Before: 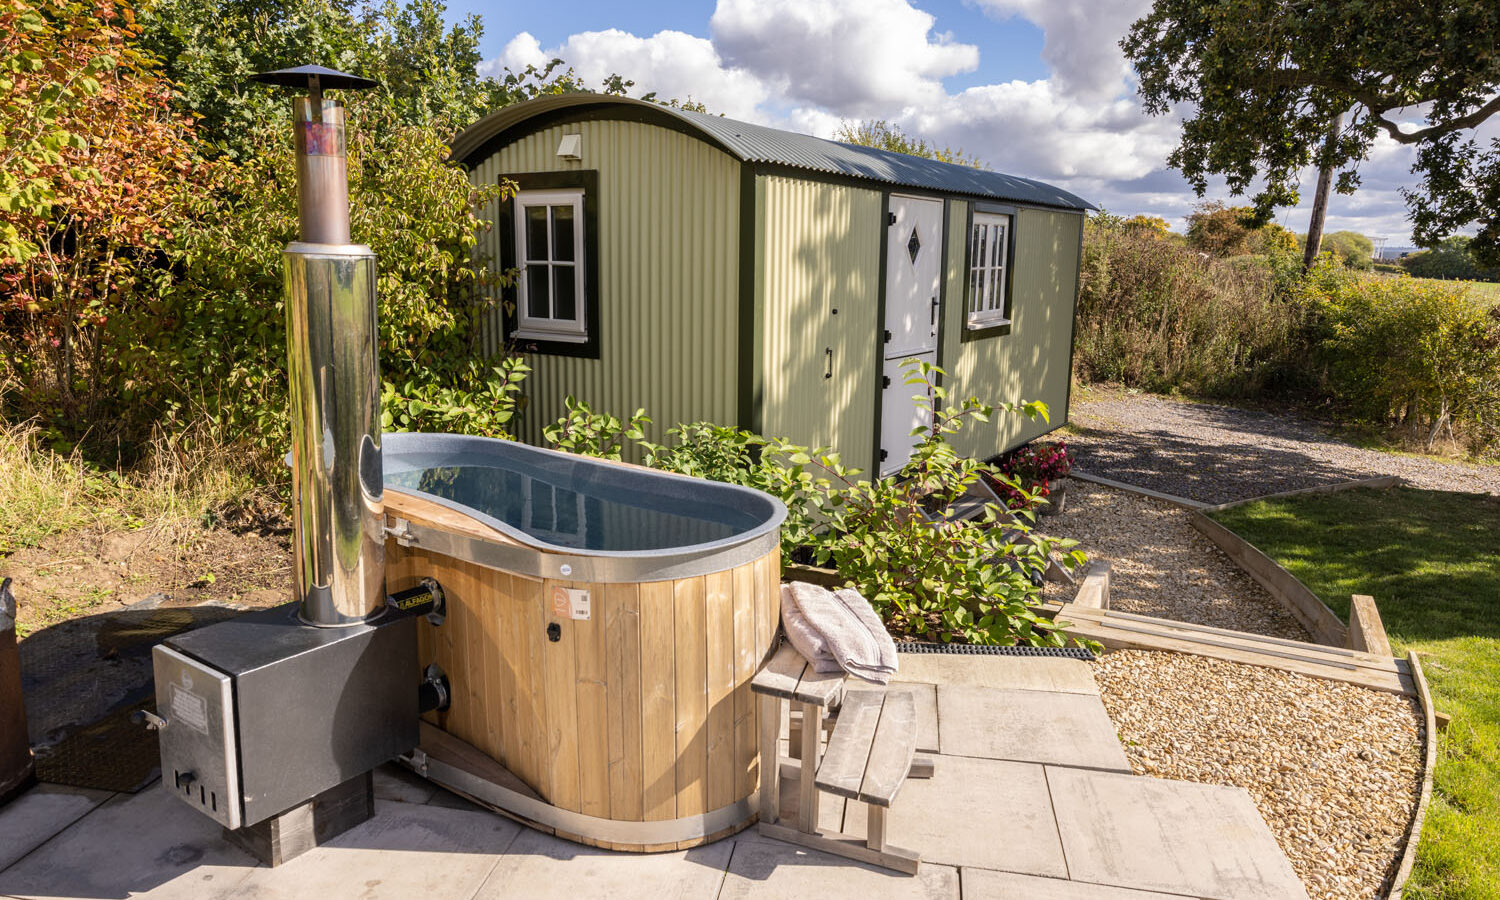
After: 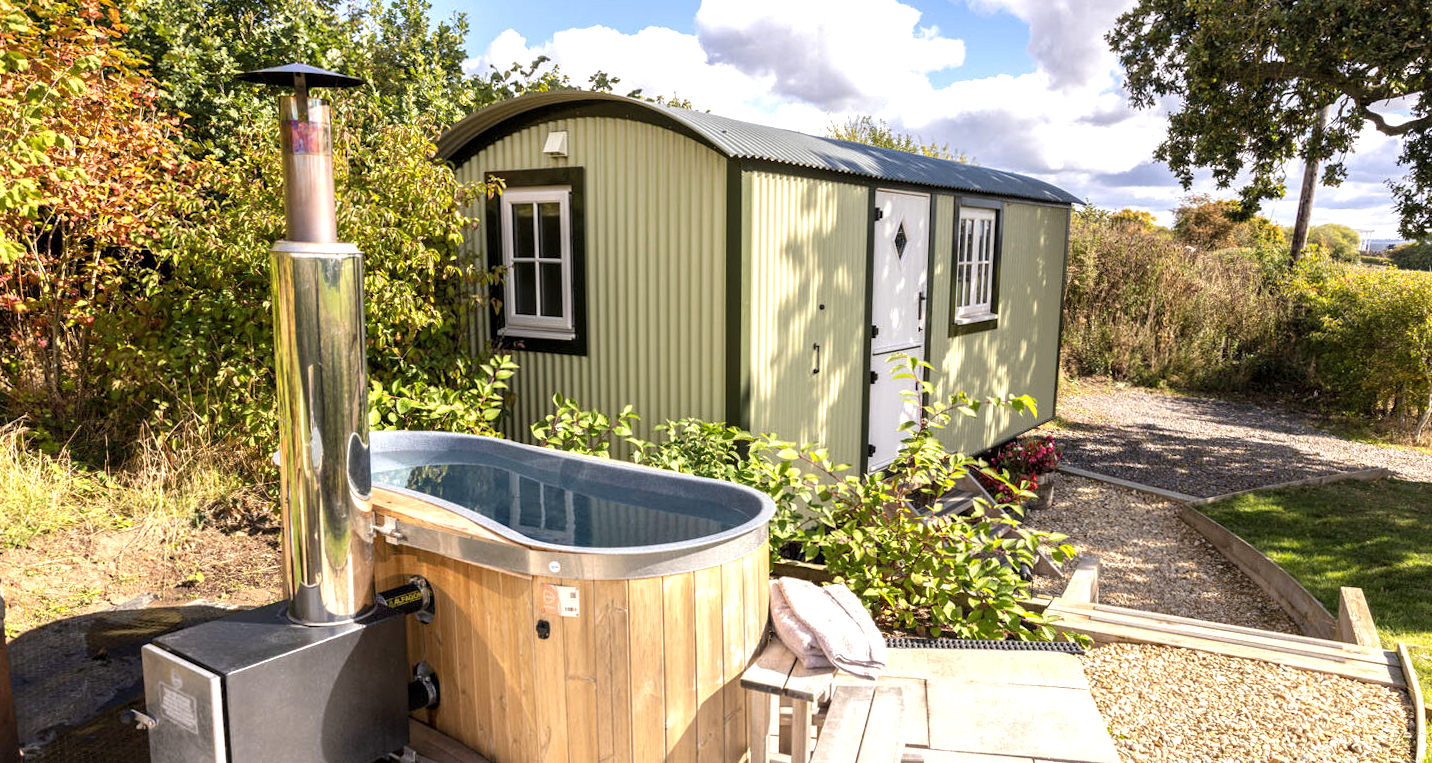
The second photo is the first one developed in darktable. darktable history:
exposure: exposure 0.666 EV, compensate highlight preservation false
local contrast: highlights 103%, shadows 101%, detail 119%, midtone range 0.2
crop and rotate: angle 0.35°, left 0.321%, right 3.217%, bottom 14.358%
